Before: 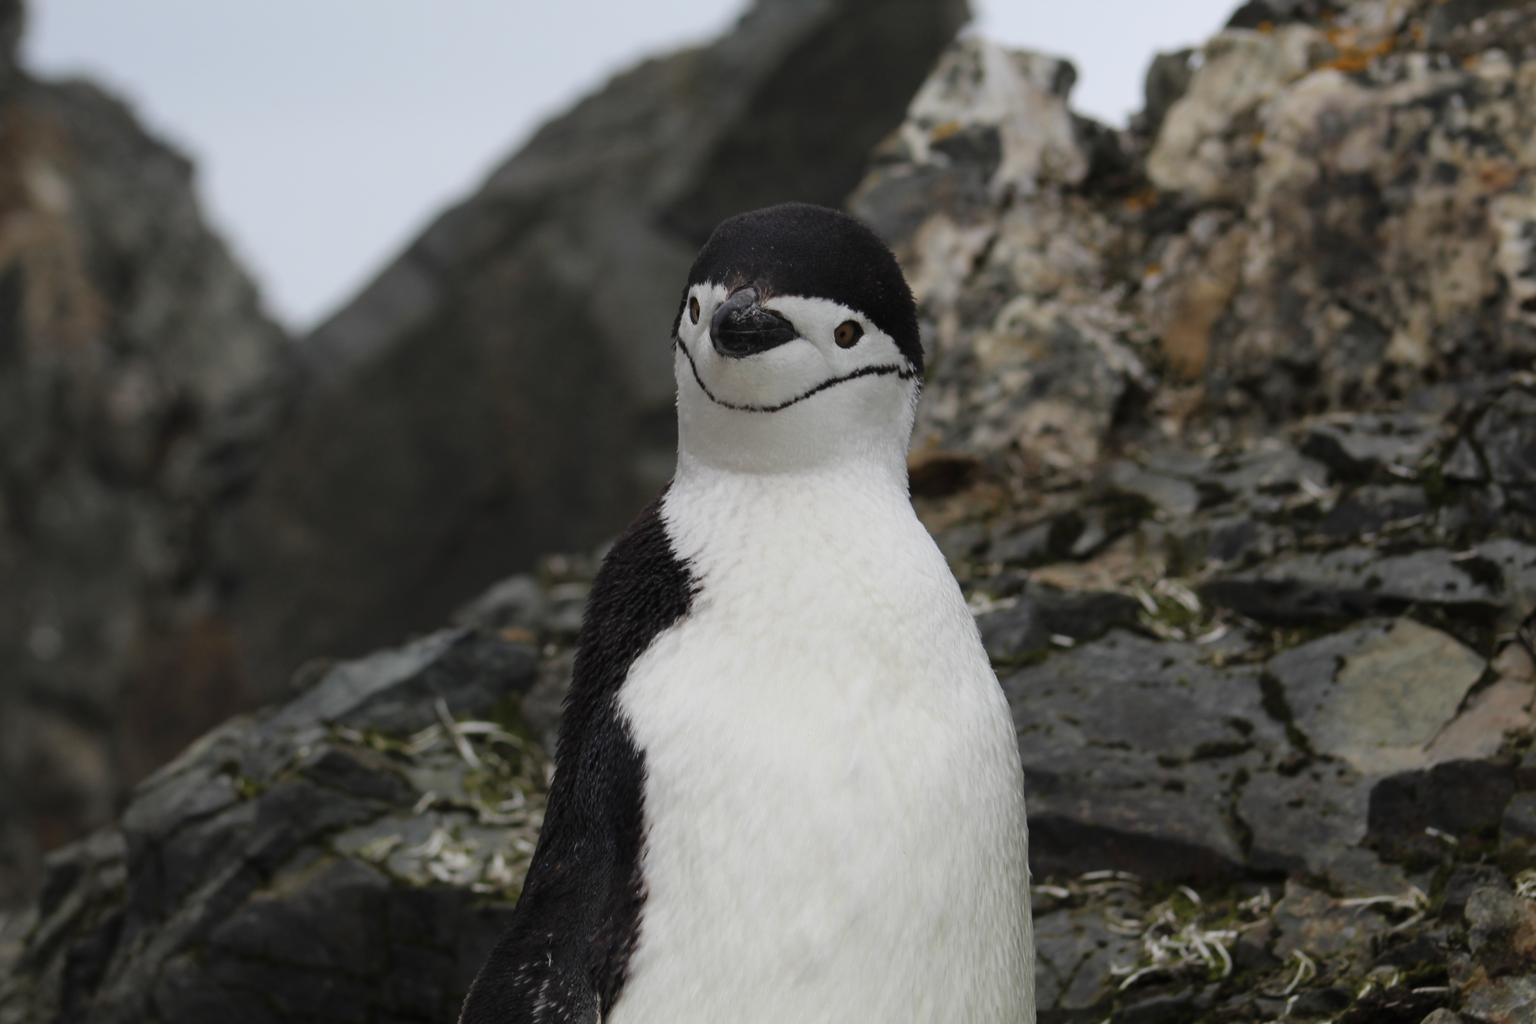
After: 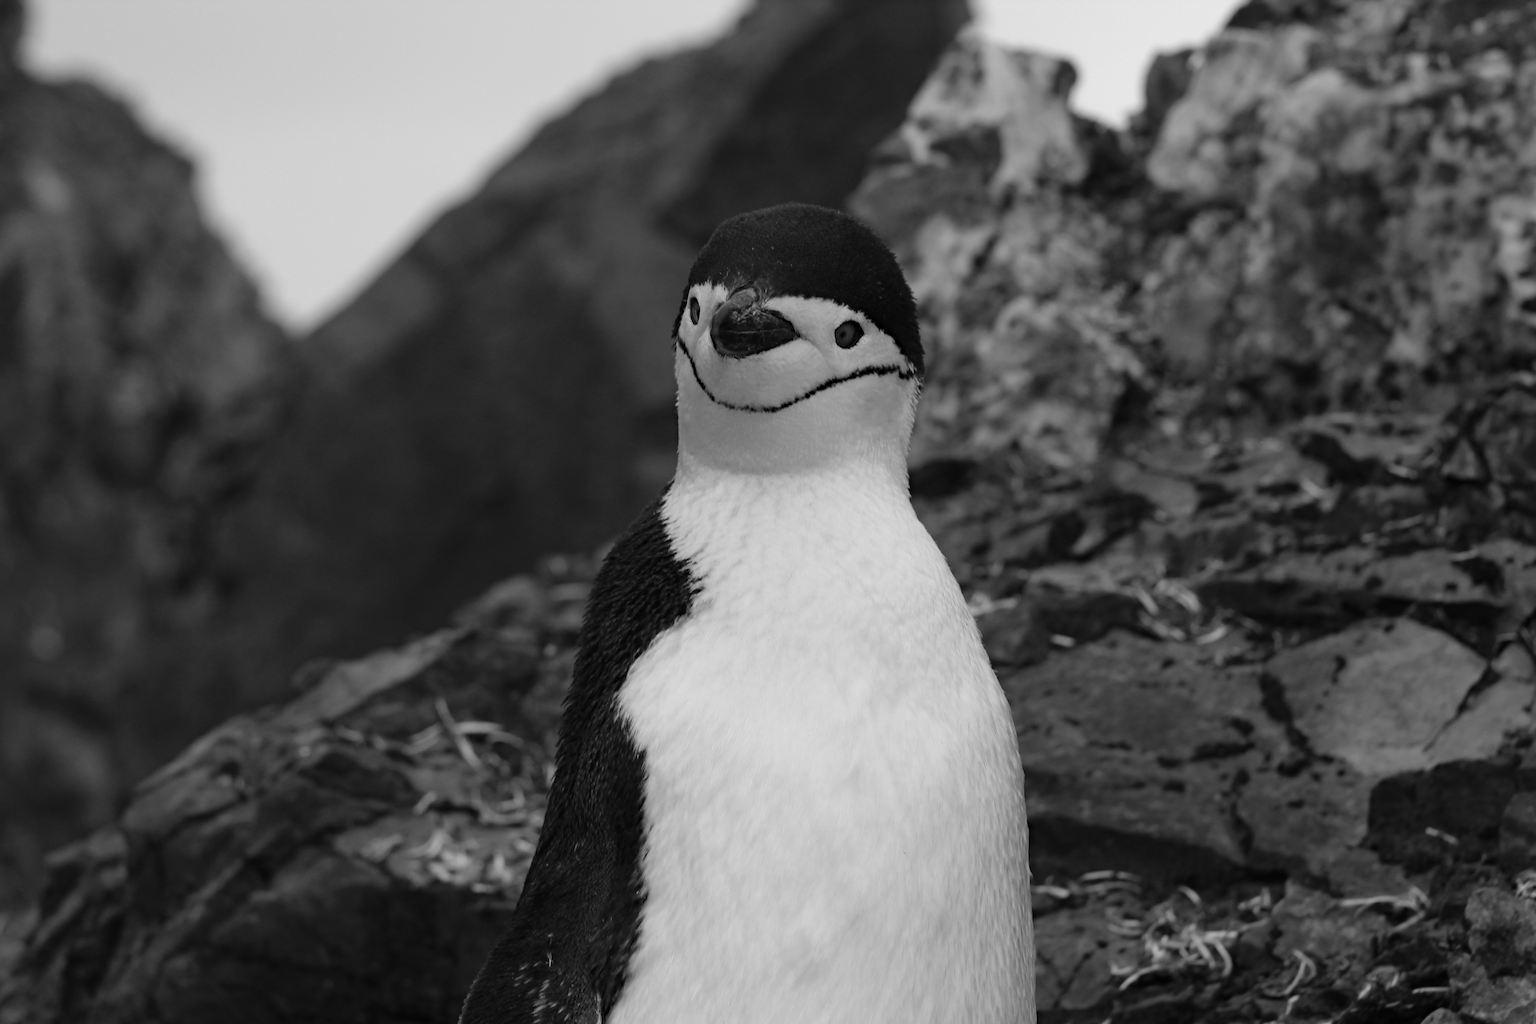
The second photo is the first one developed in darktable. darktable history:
monochrome: on, module defaults
haze removal: compatibility mode true, adaptive false
color contrast: green-magenta contrast 0.8, blue-yellow contrast 1.1, unbound 0
